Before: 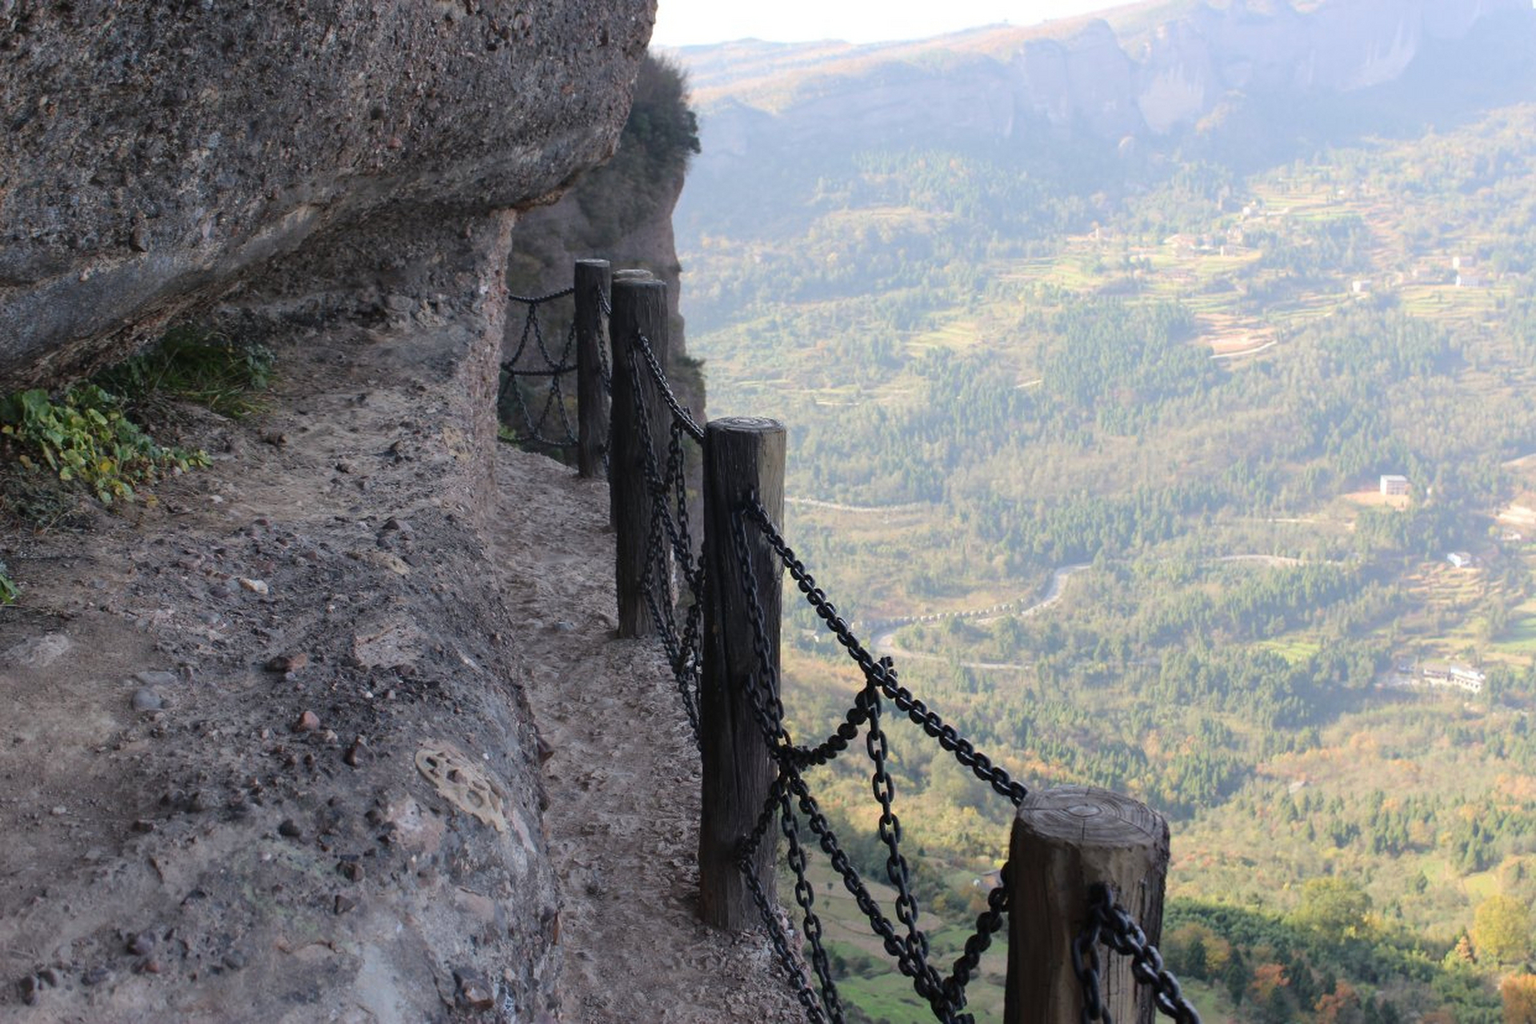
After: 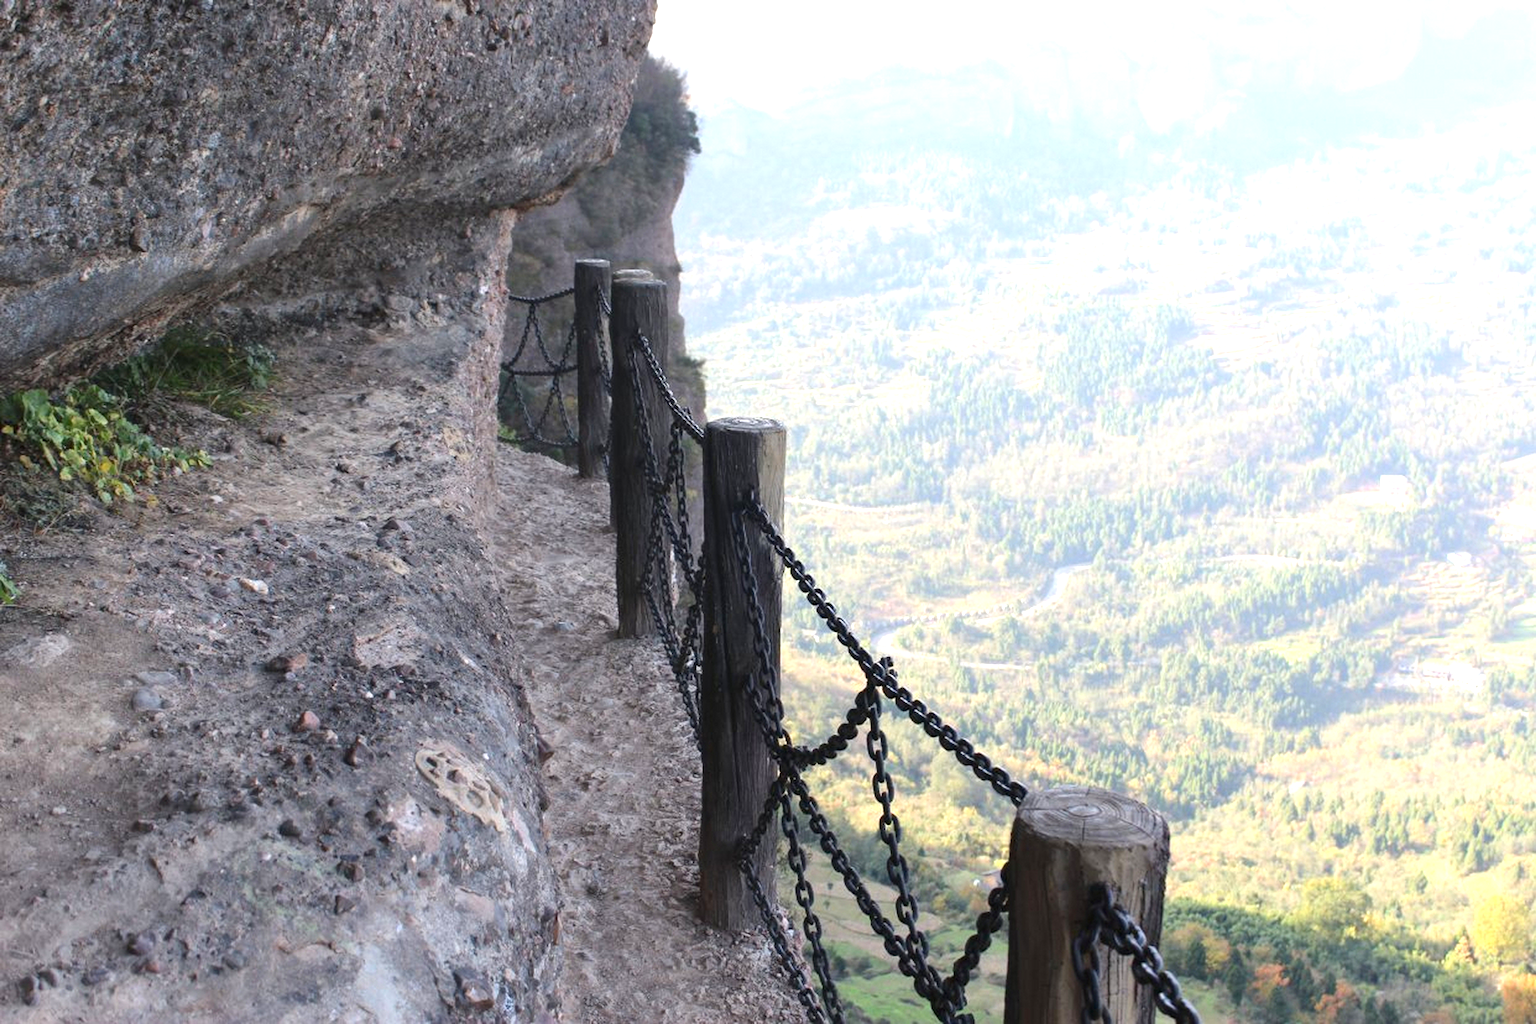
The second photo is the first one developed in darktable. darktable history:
exposure: black level correction 0, exposure 0.889 EV, compensate highlight preservation false
